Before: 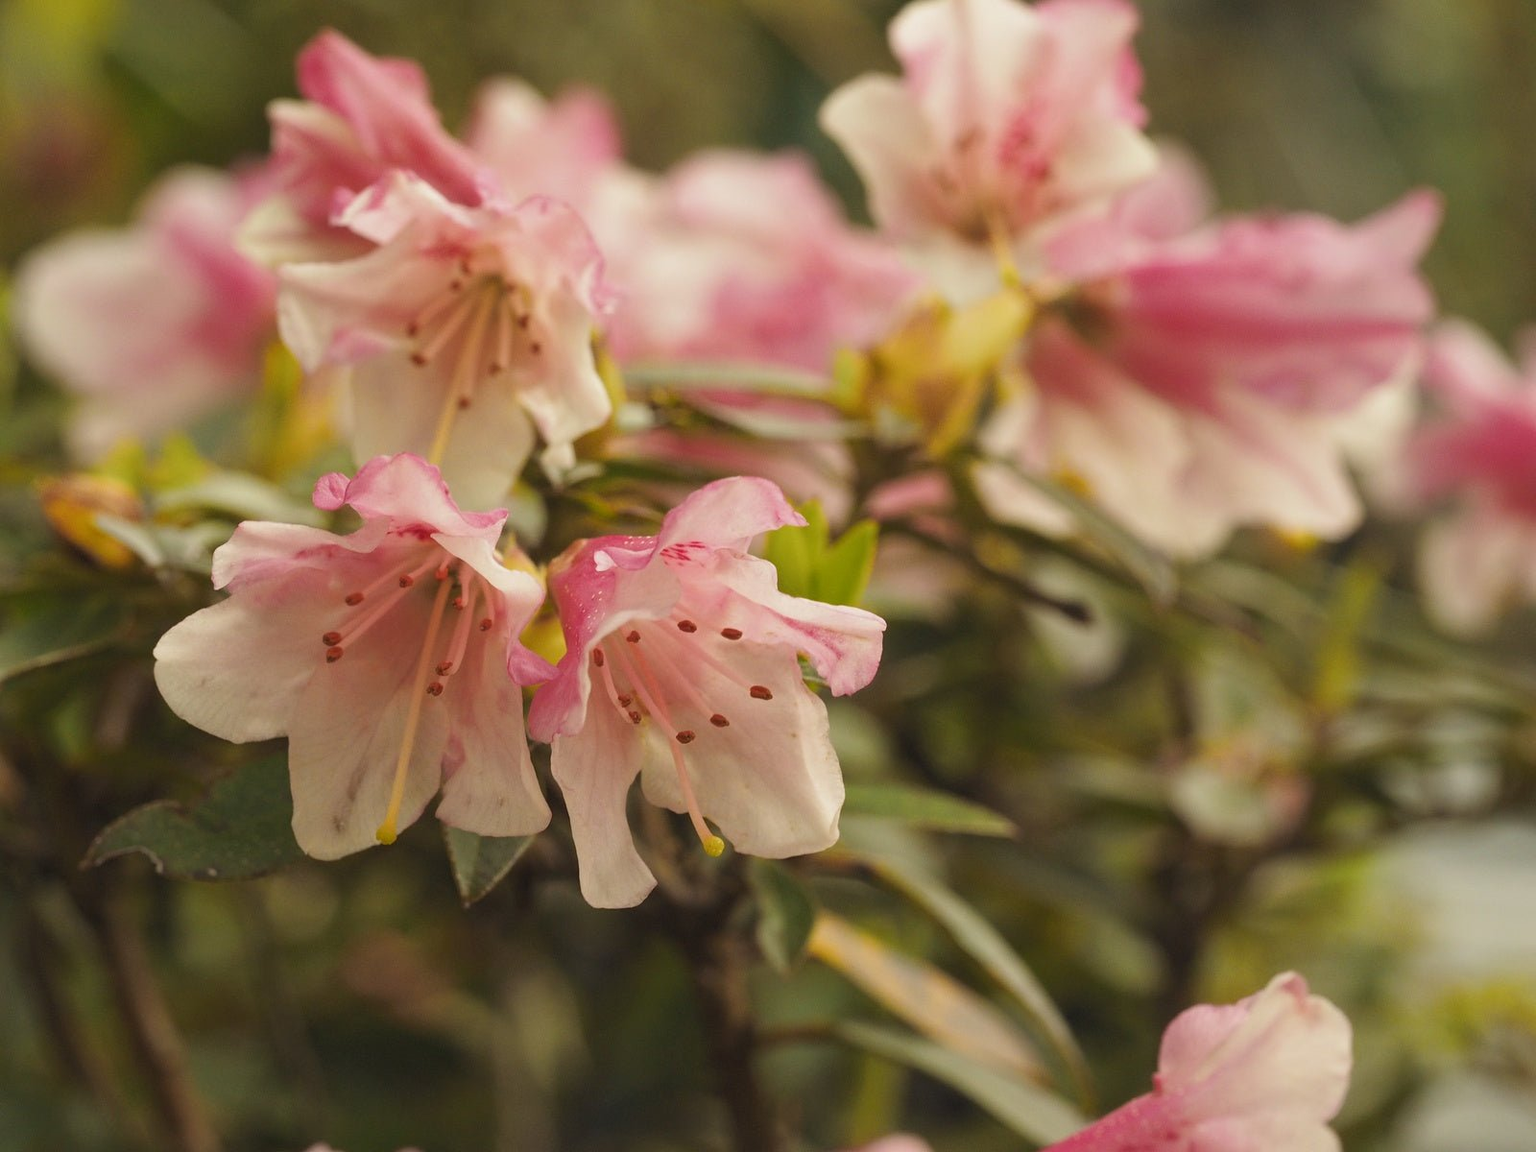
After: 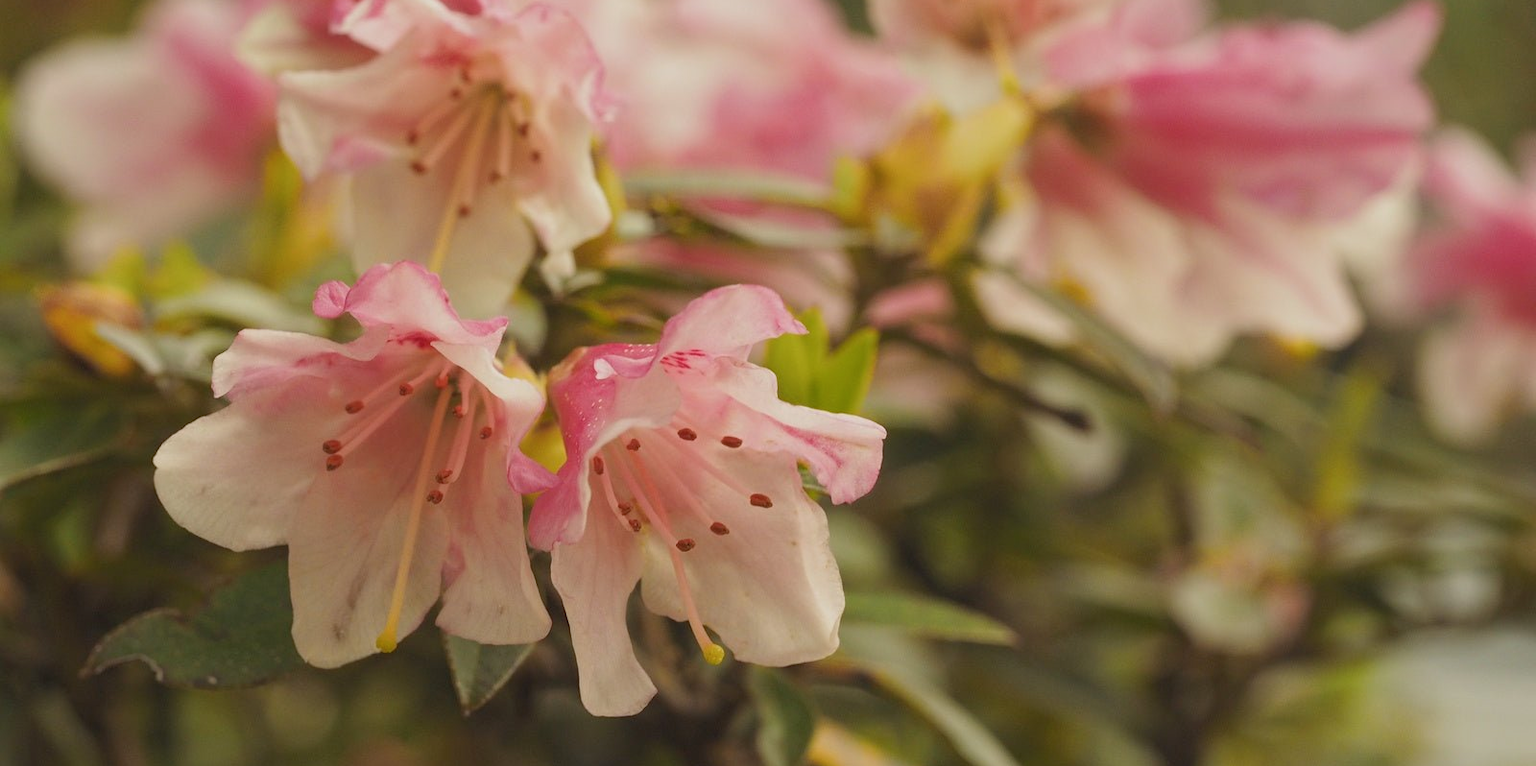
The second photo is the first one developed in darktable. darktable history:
color balance rgb: contrast -10%
crop: top 16.727%, bottom 16.727%
